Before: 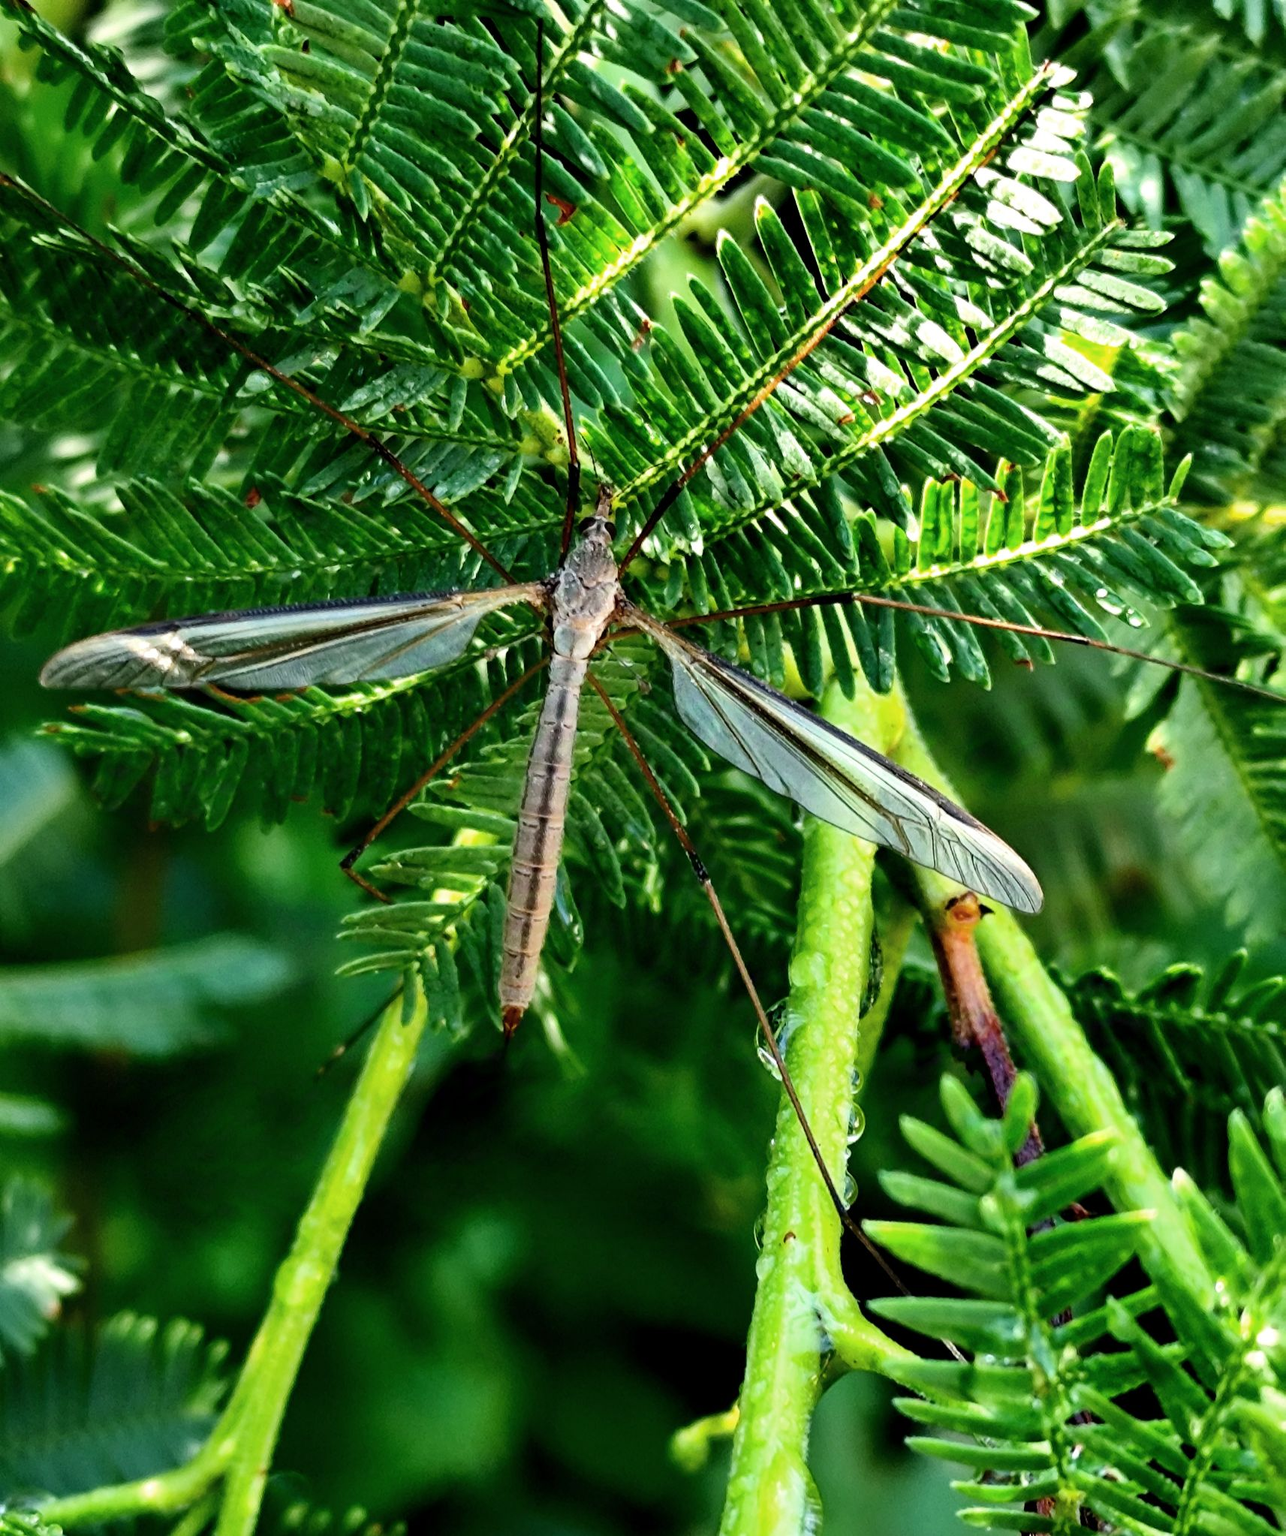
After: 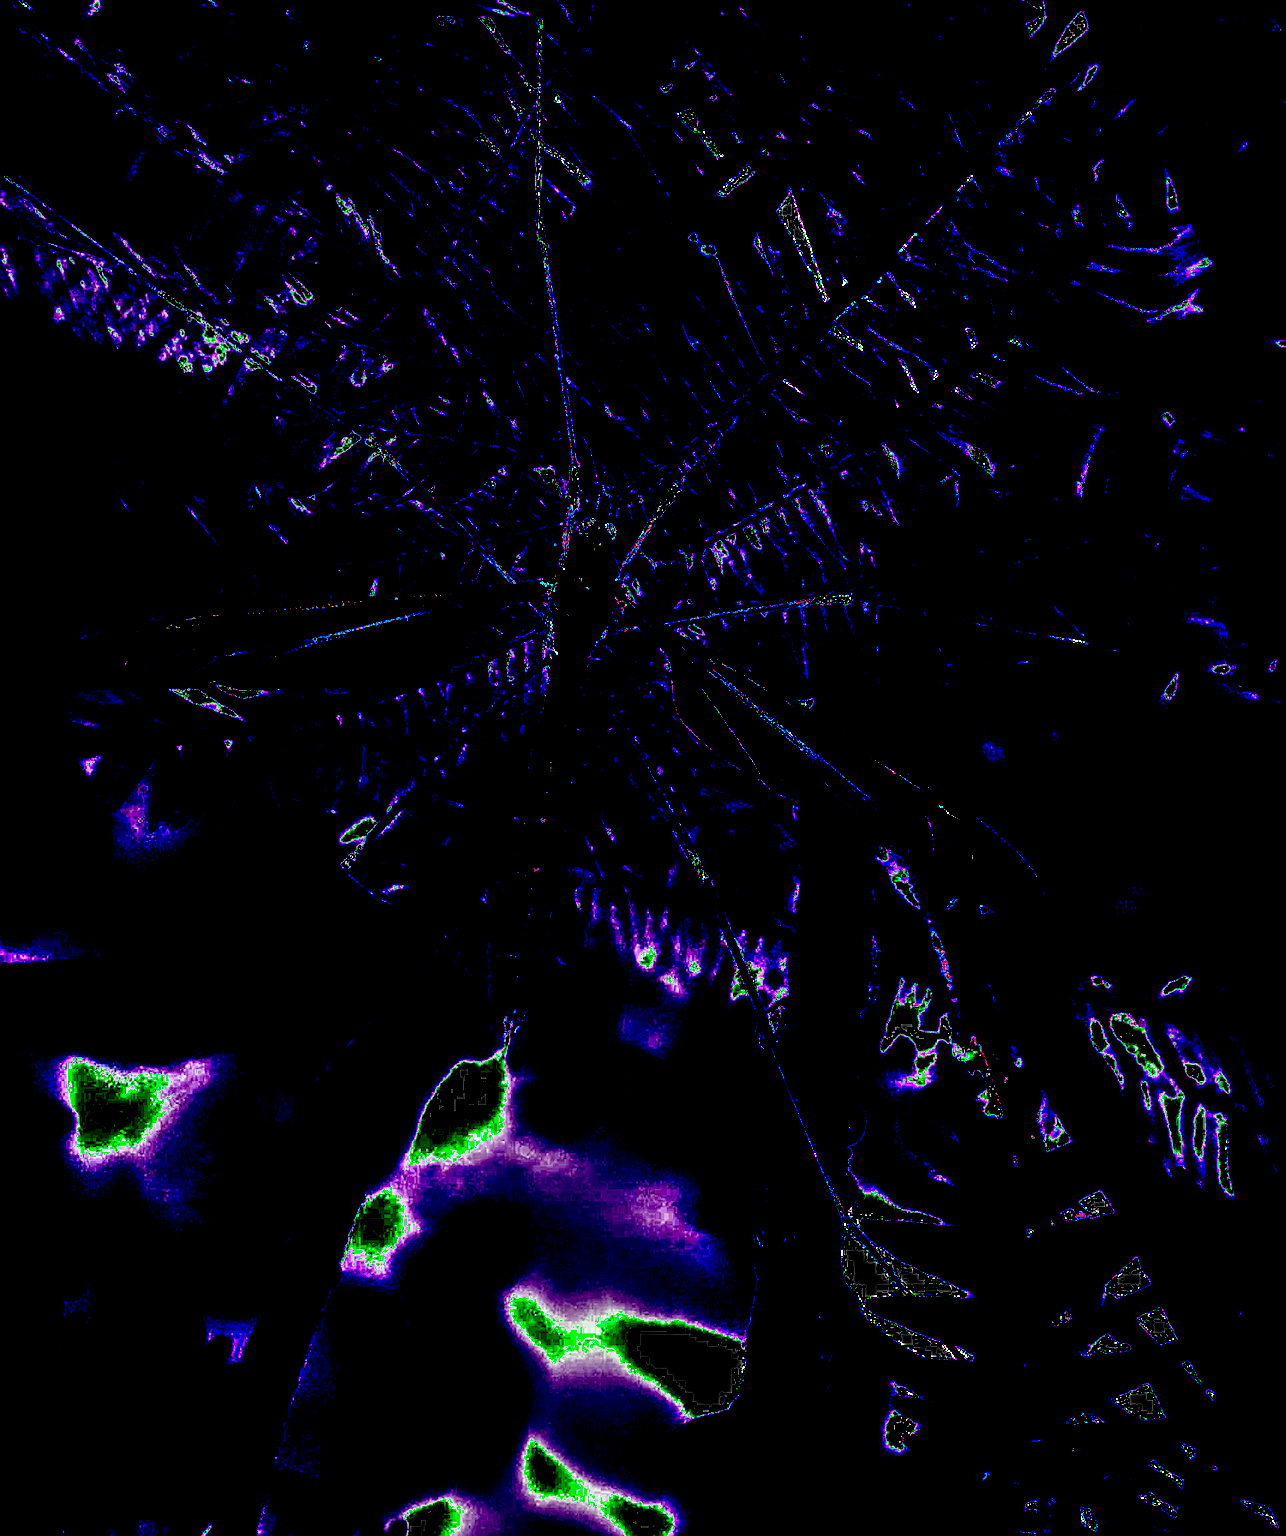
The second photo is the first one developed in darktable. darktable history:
shadows and highlights: highlights color adjustment 32.21%, soften with gaussian
sharpen: on, module defaults
exposure: exposure 7.996 EV, compensate exposure bias true, compensate highlight preservation false
